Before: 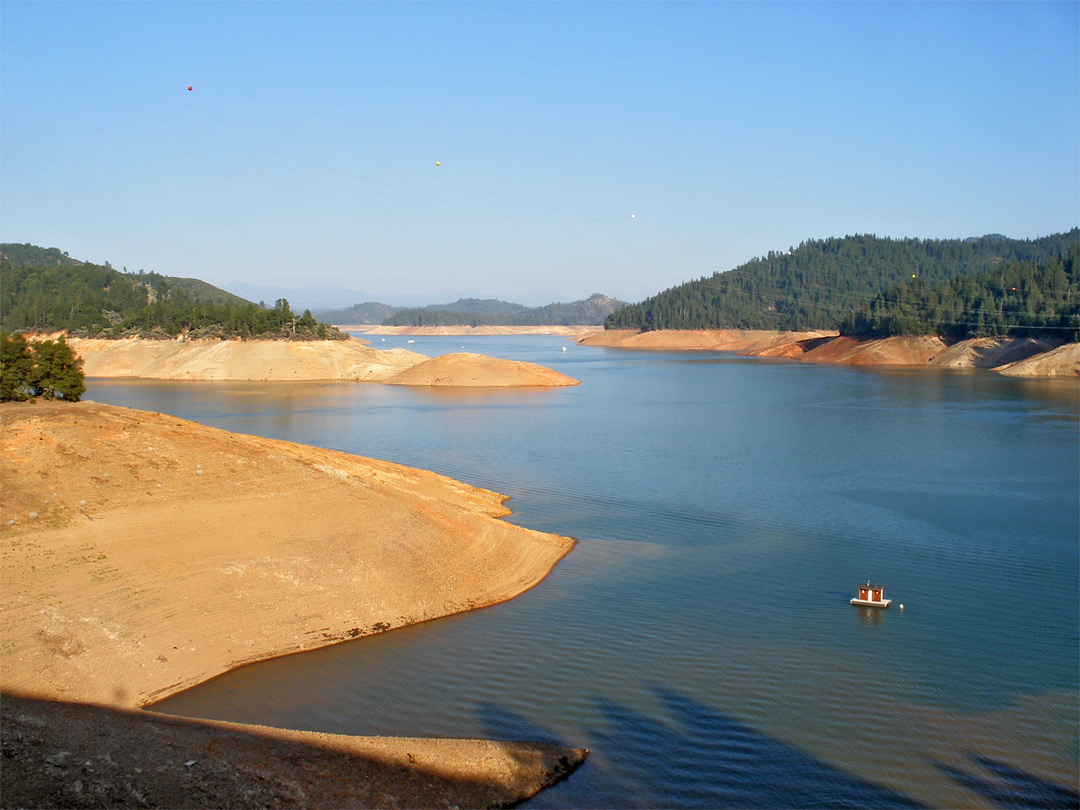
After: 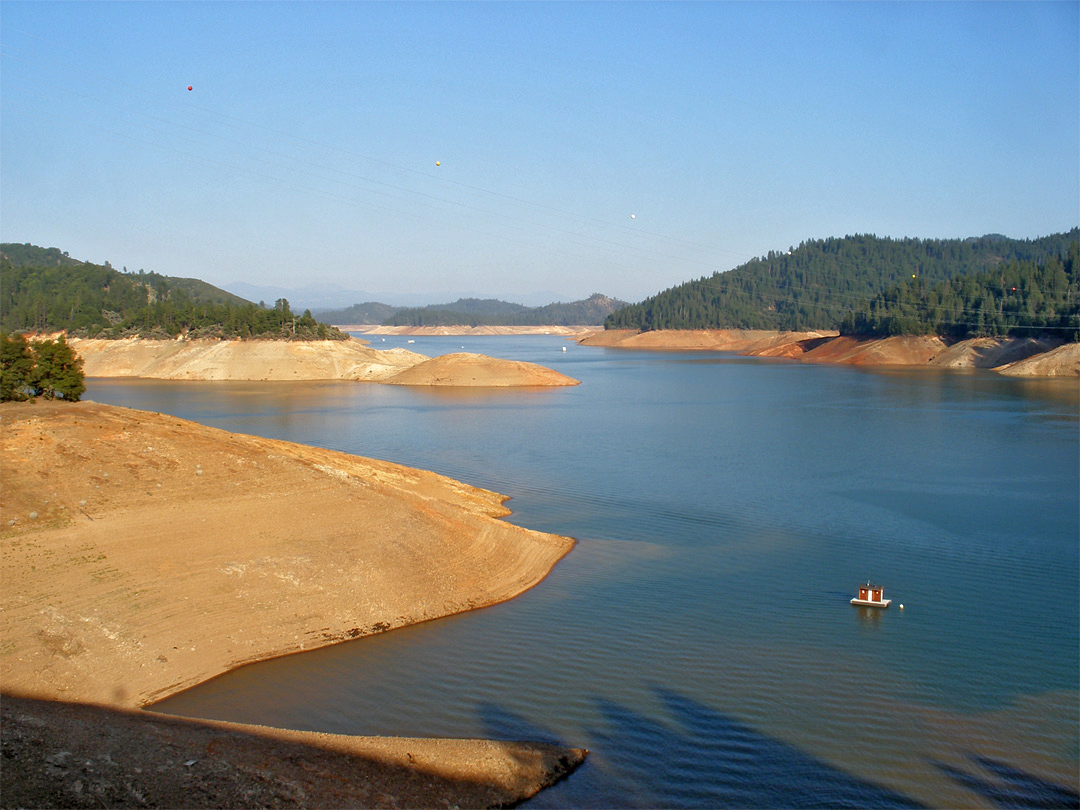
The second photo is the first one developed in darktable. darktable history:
tone equalizer: -8 EV -0.001 EV, -7 EV 0.002 EV, -6 EV -0.002 EV, -5 EV -0.005 EV, -4 EV -0.075 EV, -3 EV -0.215 EV, -2 EV -0.255 EV, -1 EV 0.11 EV, +0 EV 0.31 EV, edges refinement/feathering 500, mask exposure compensation -1.57 EV, preserve details no
